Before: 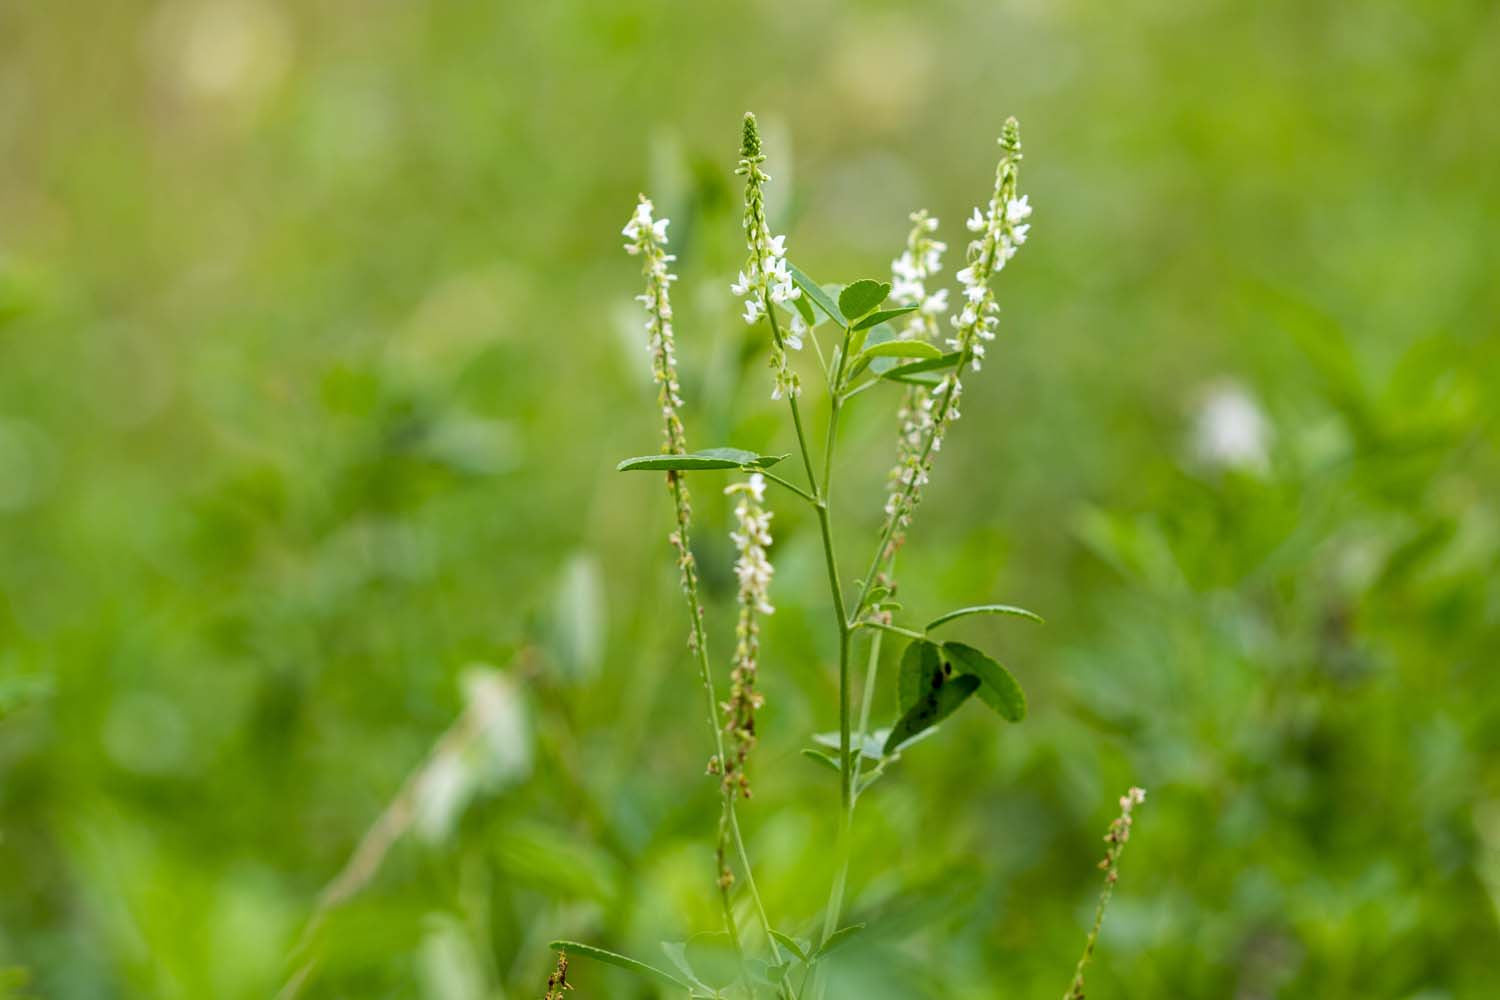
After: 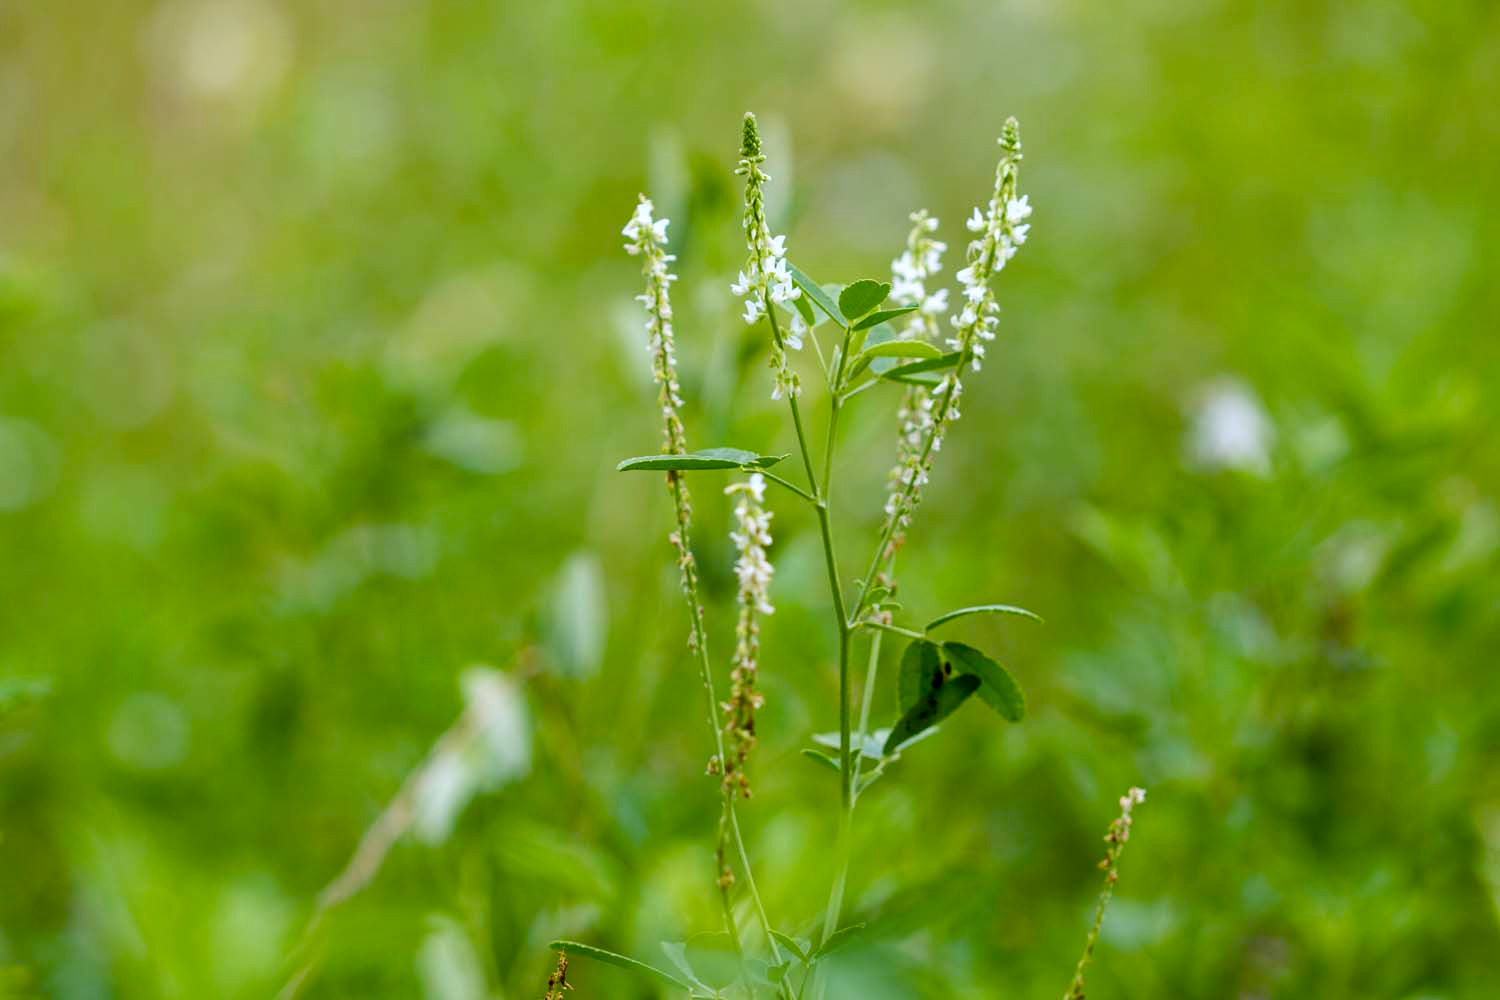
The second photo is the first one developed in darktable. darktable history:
color balance rgb: perceptual saturation grading › global saturation 20%, perceptual saturation grading › highlights -25%, perceptual saturation grading › shadows 50%
color correction: highlights a* -0.772, highlights b* -8.92
